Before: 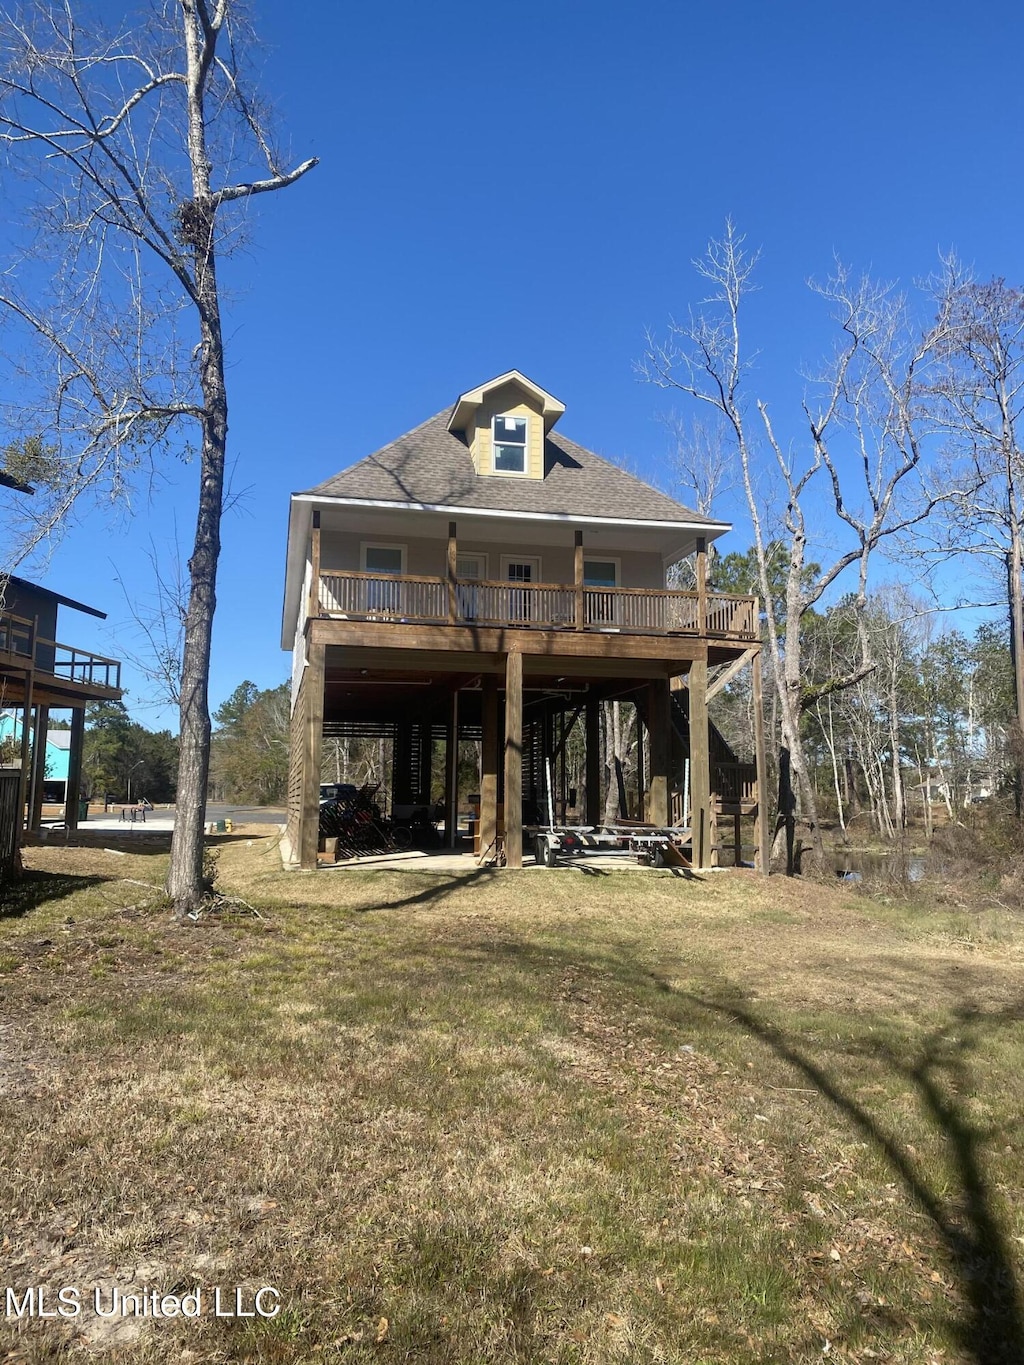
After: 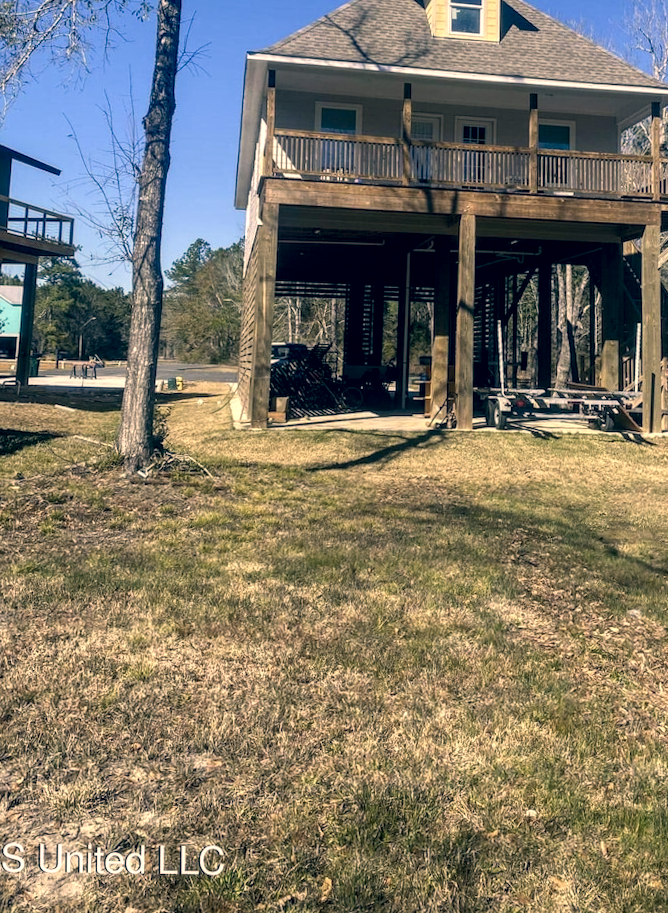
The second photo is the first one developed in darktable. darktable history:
crop and rotate: angle -0.812°, left 3.818%, top 31.807%, right 29.657%
color correction: highlights a* 10.31, highlights b* 14.04, shadows a* -10.23, shadows b* -15.07
local contrast: detail 142%
